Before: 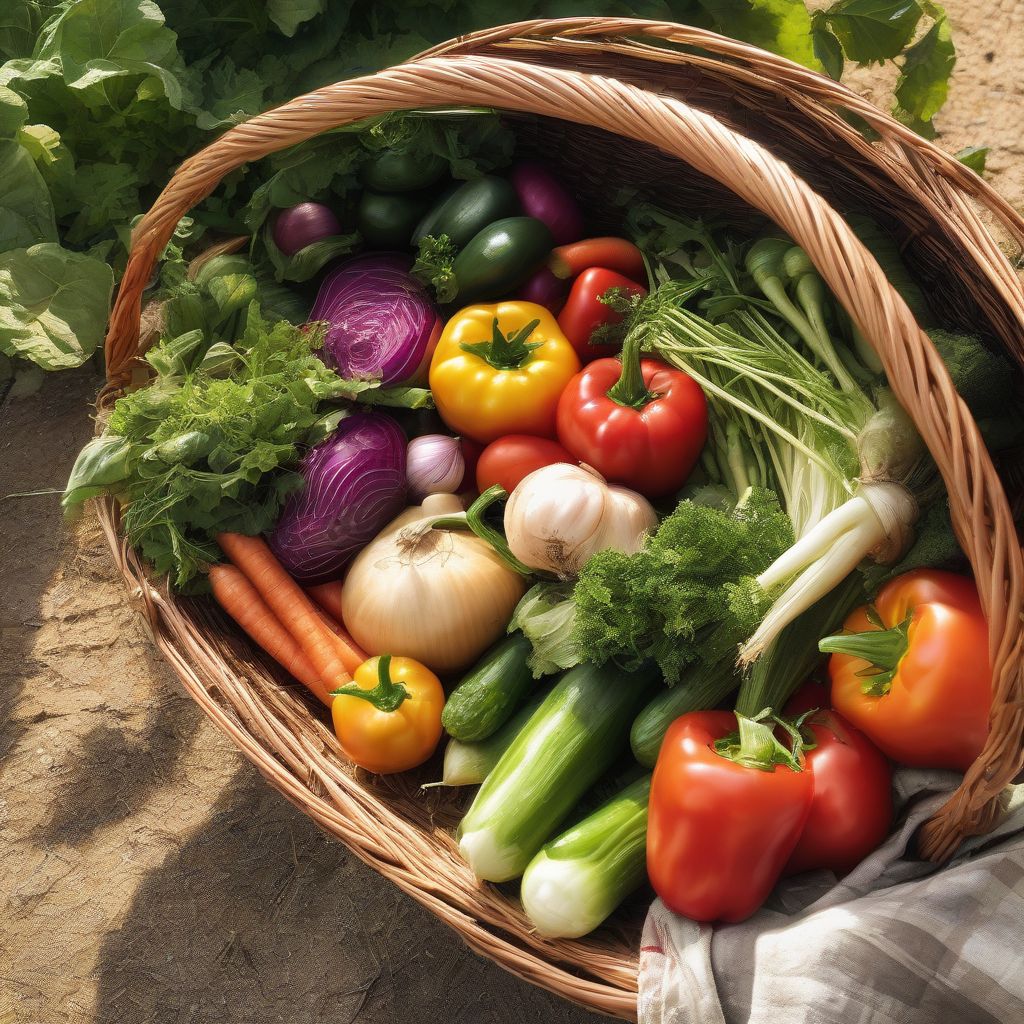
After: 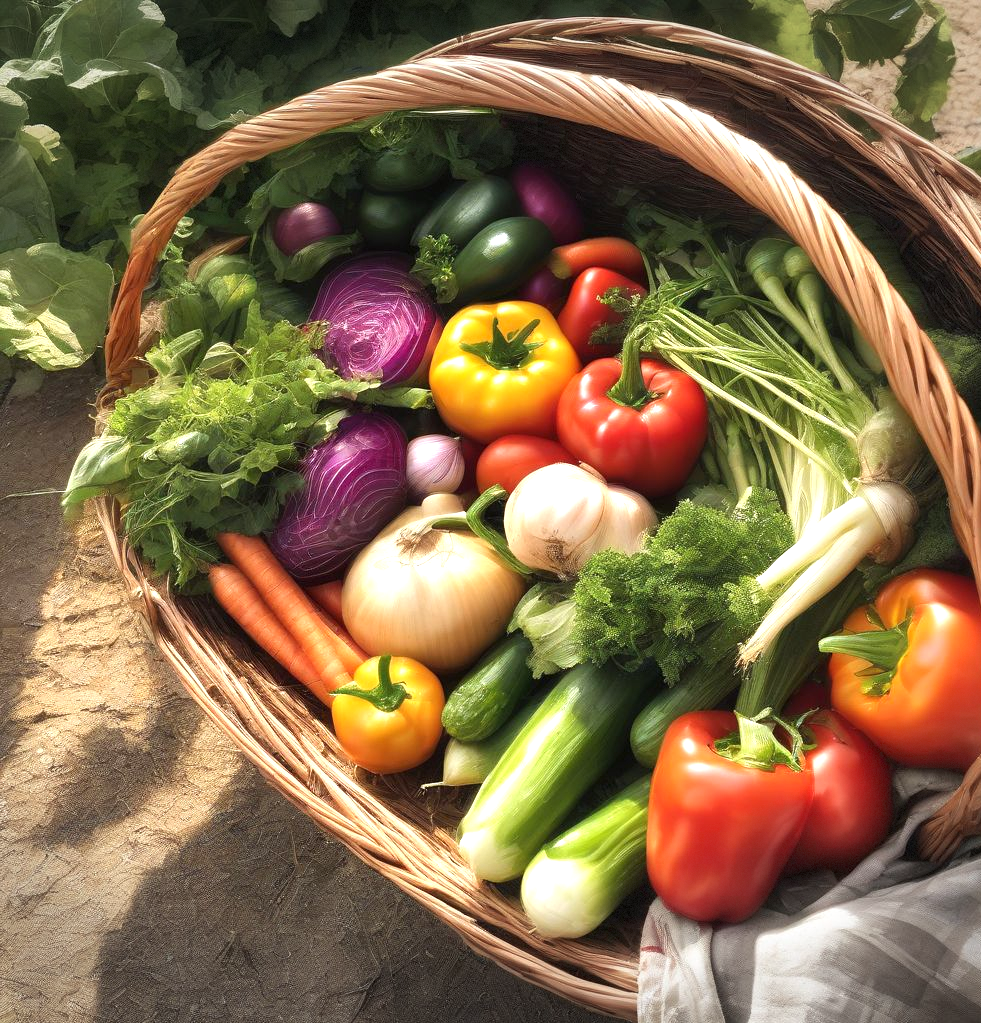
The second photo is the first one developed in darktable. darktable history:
exposure: black level correction 0, exposure 0.68 EV, compensate exposure bias true, compensate highlight preservation false
crop: right 4.126%, bottom 0.031%
vignetting: fall-off start 100%, brightness -0.406, saturation -0.3, width/height ratio 1.324, dithering 8-bit output, unbound false
